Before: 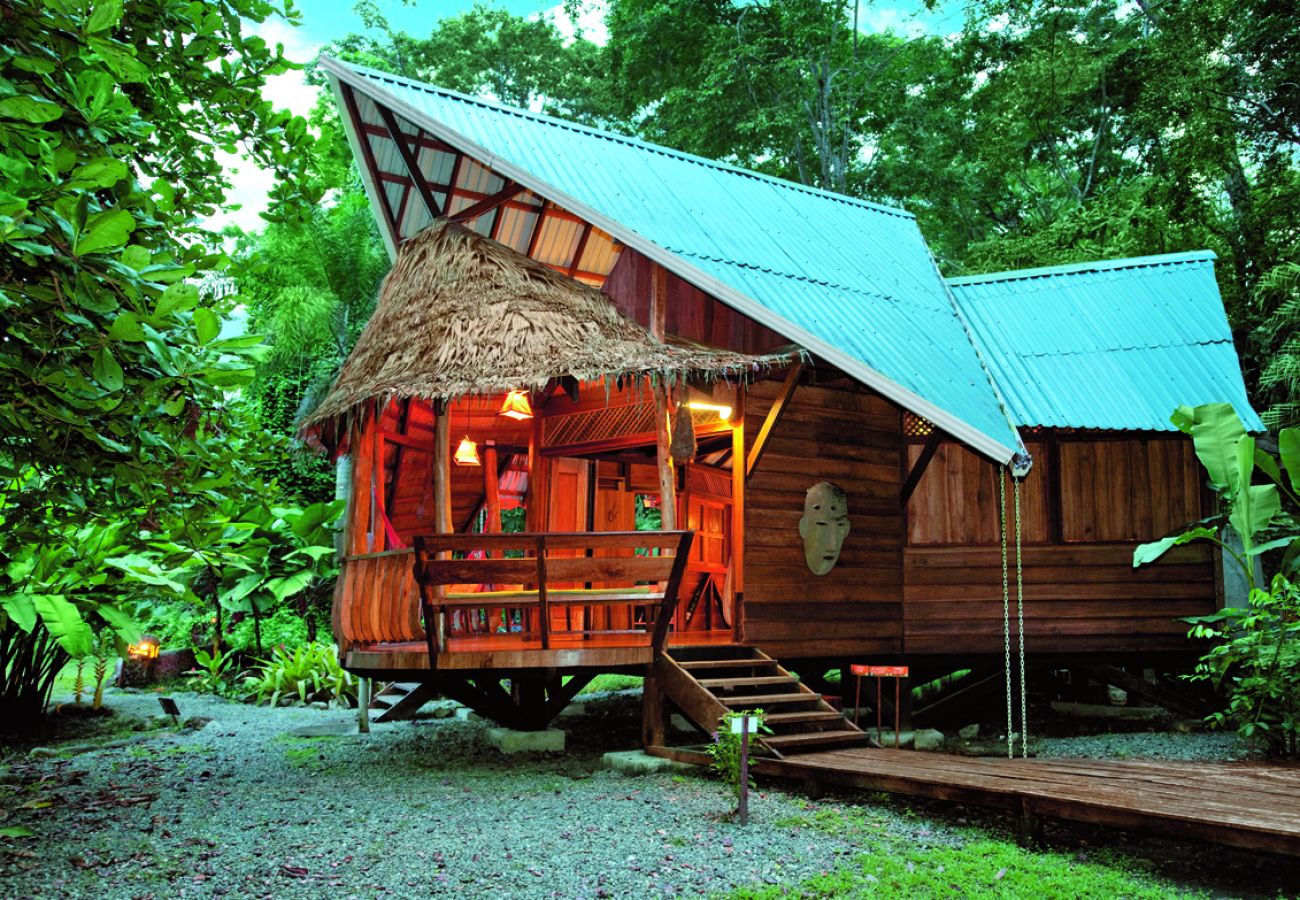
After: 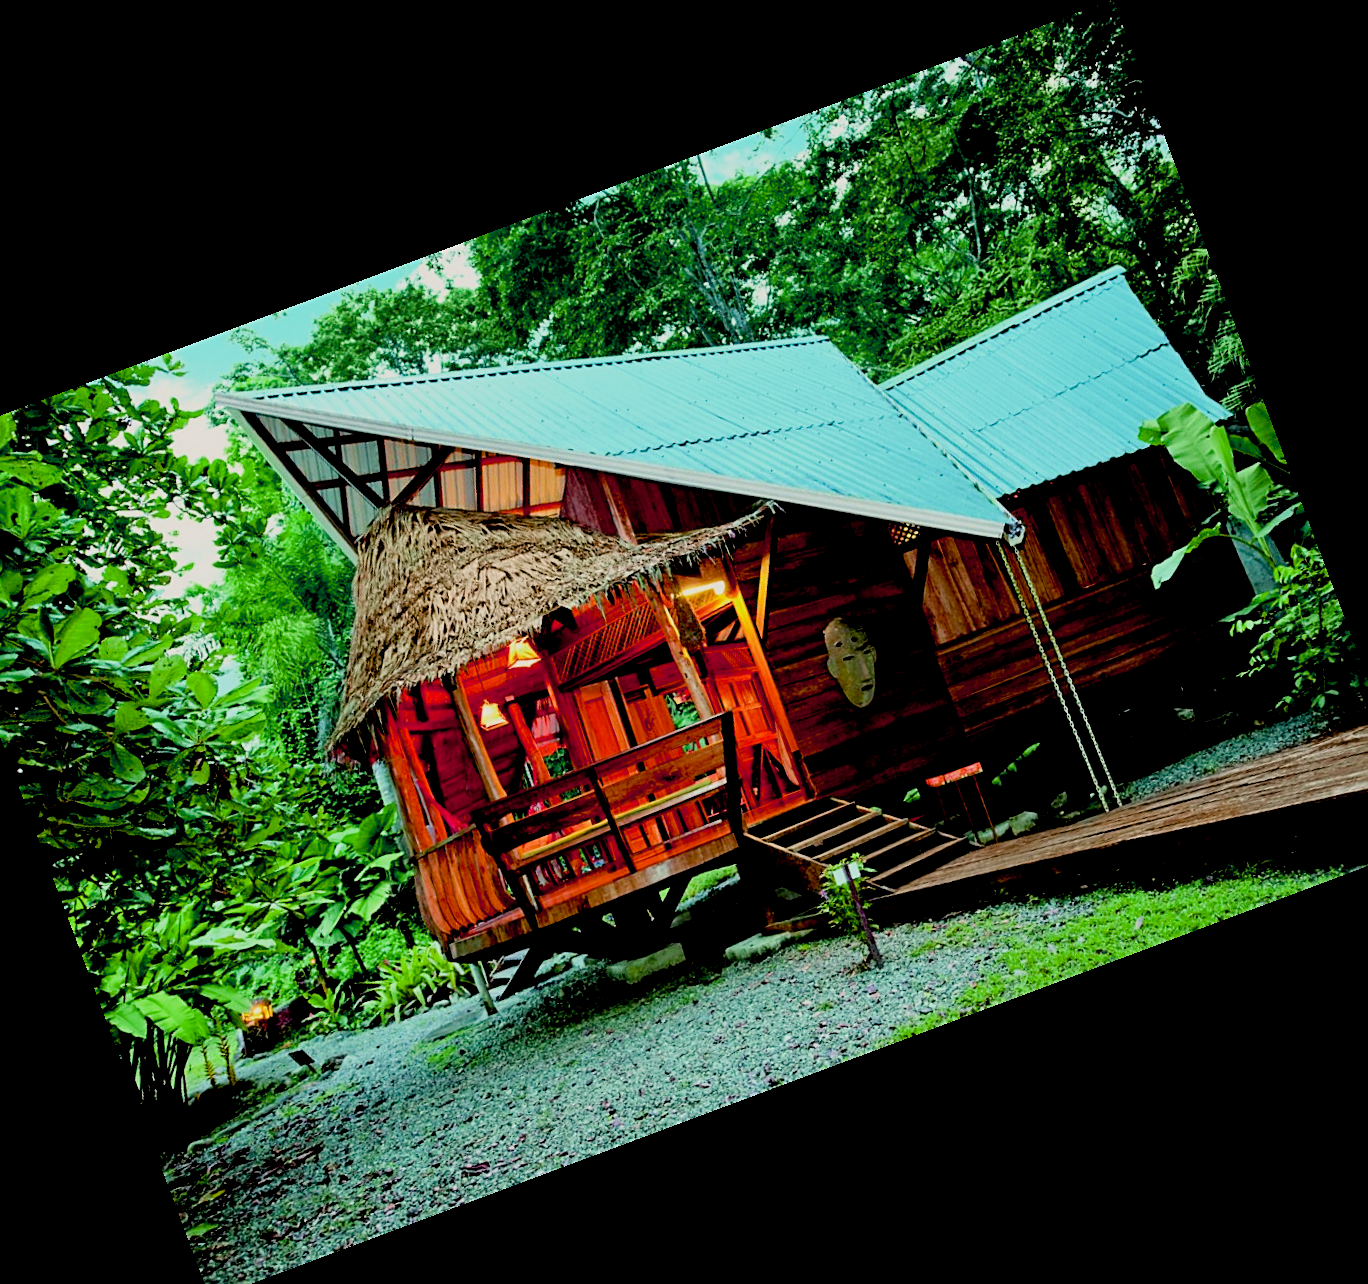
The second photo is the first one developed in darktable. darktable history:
sharpen: on, module defaults
filmic rgb: black relative exposure -7.65 EV, white relative exposure 4.56 EV, hardness 3.61, iterations of high-quality reconstruction 0
crop and rotate: angle 20.51°, left 6.824%, right 3.877%, bottom 1.086%
color calibration: x 0.335, y 0.348, temperature 5430.02 K
exposure: black level correction 0.032, exposure 0.305 EV, compensate exposure bias true, compensate highlight preservation false
